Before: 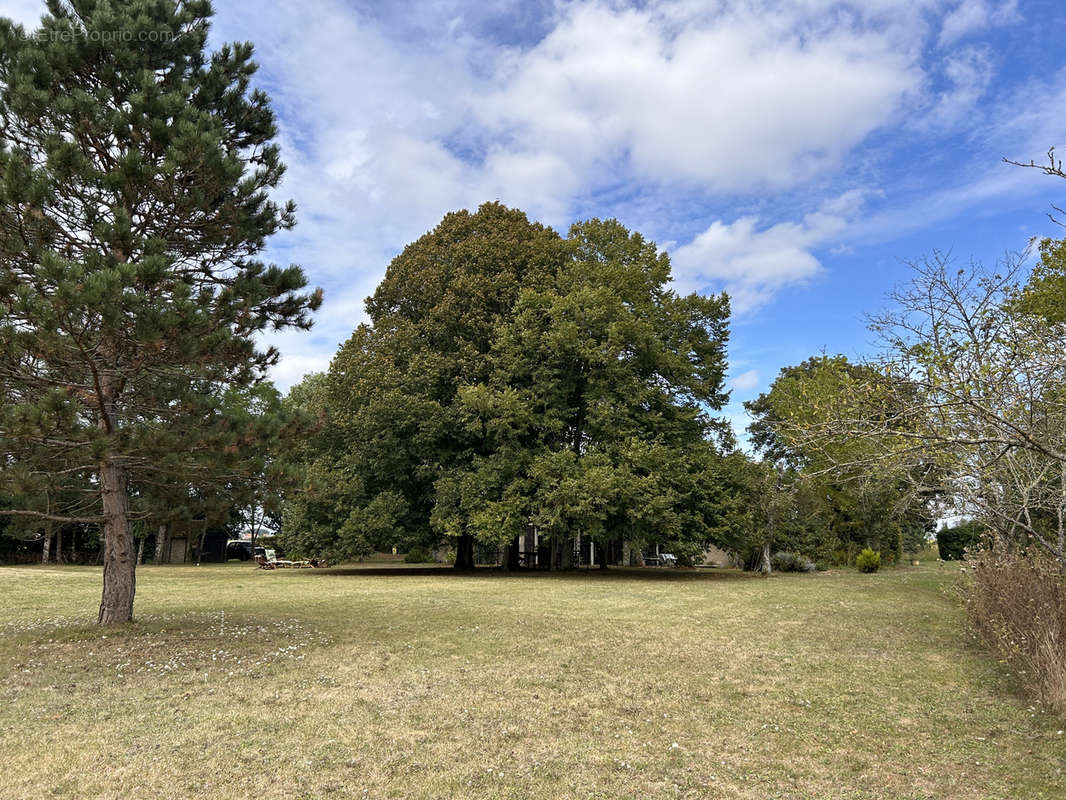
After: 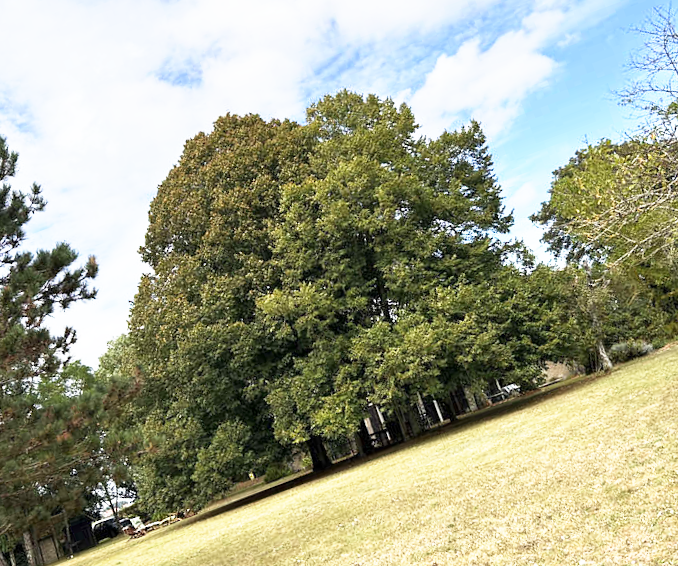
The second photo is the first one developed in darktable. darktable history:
base curve: curves: ch0 [(0, 0) (0.495, 0.917) (1, 1)], preserve colors none
crop and rotate: angle 20.1°, left 6.796%, right 4.224%, bottom 1.134%
